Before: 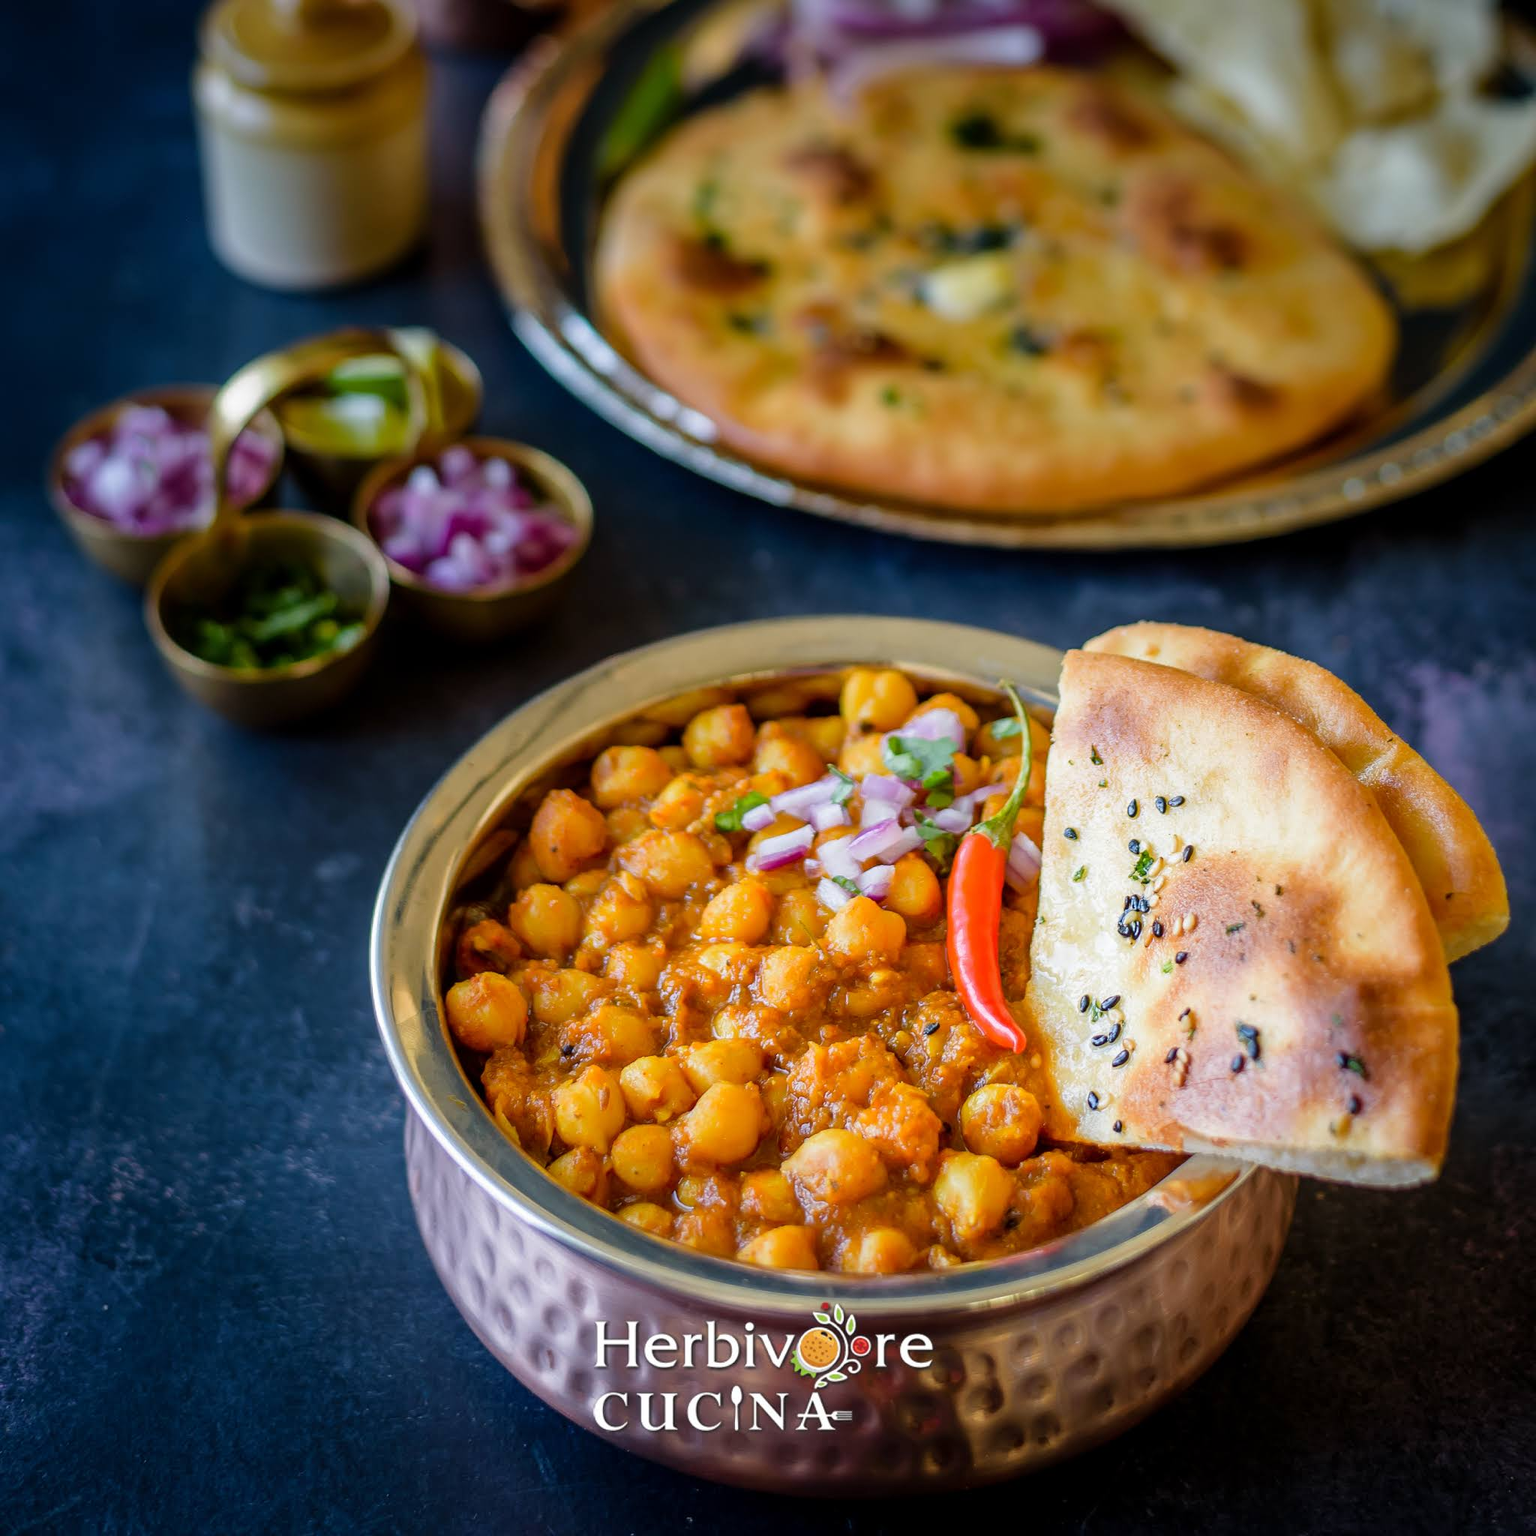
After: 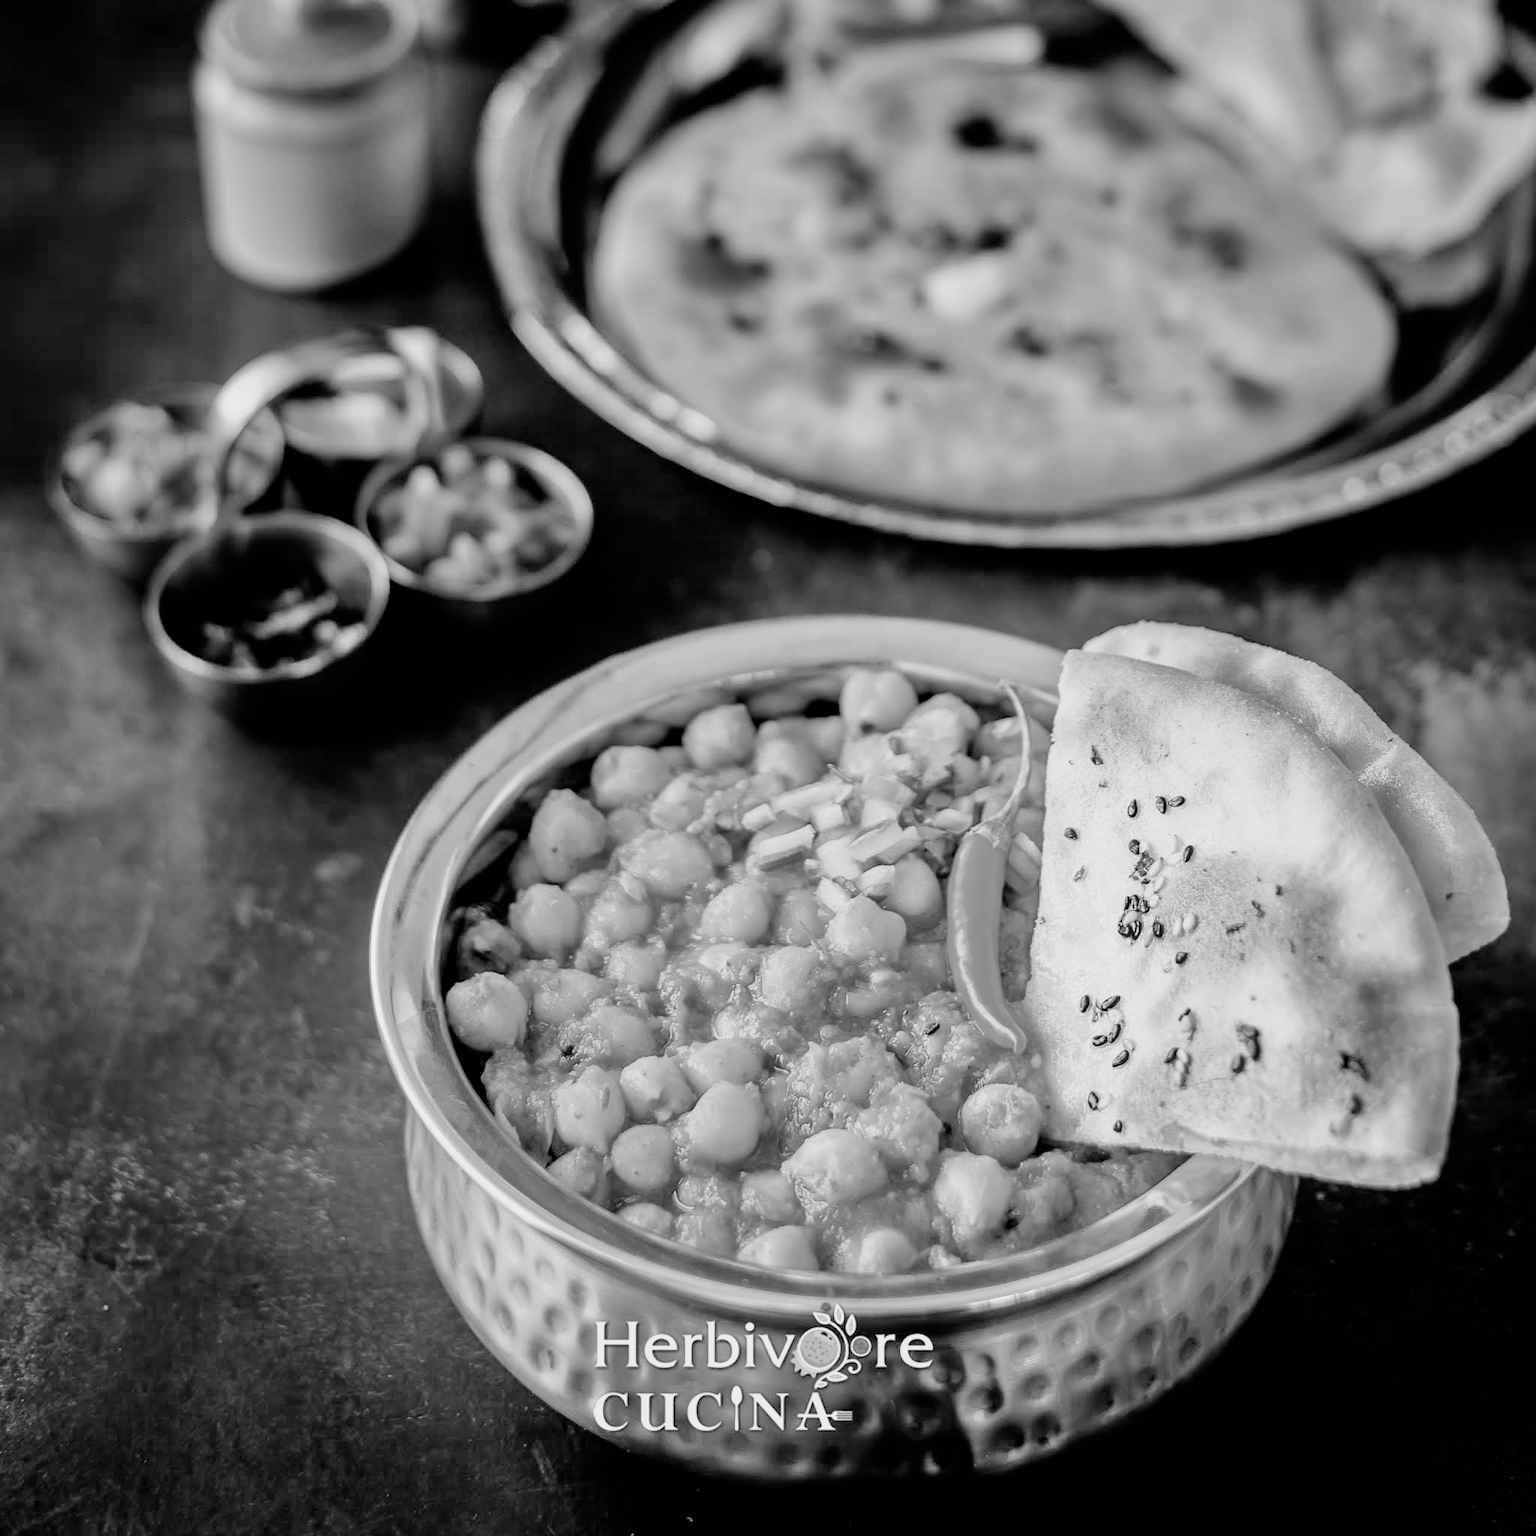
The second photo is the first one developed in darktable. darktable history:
monochrome: on, module defaults
tone equalizer: -7 EV 0.15 EV, -6 EV 0.6 EV, -5 EV 1.15 EV, -4 EV 1.33 EV, -3 EV 1.15 EV, -2 EV 0.6 EV, -1 EV 0.15 EV, mask exposure compensation -0.5 EV
color balance: output saturation 110%
filmic rgb: hardness 4.17, contrast 1.364, color science v6 (2022)
